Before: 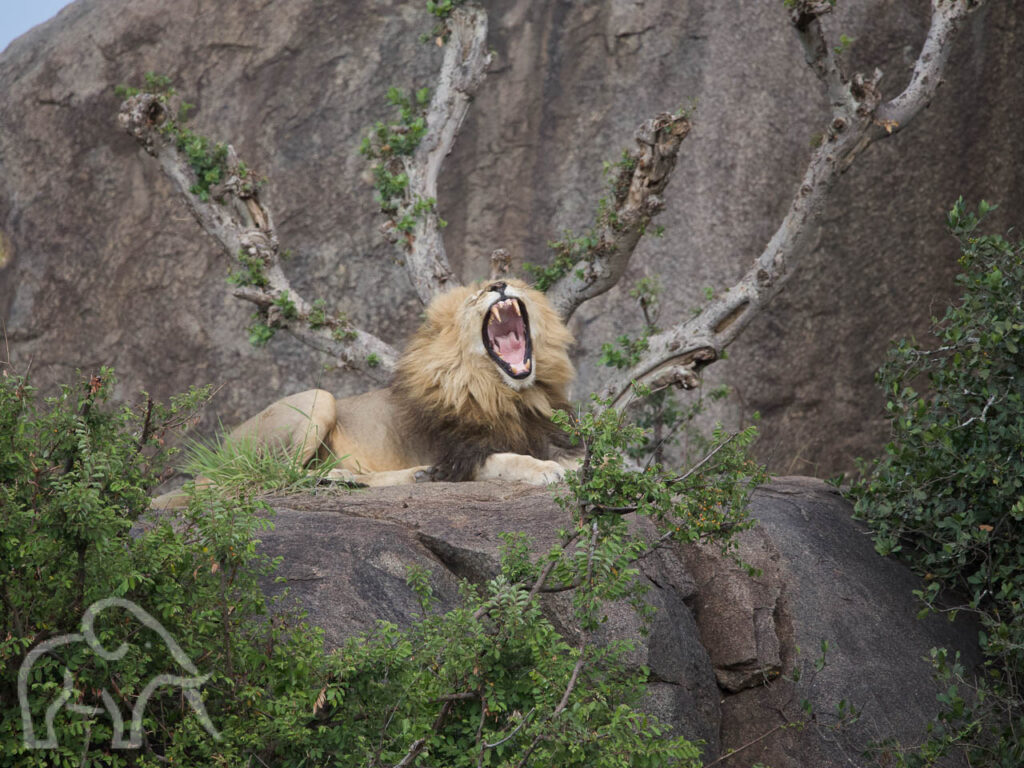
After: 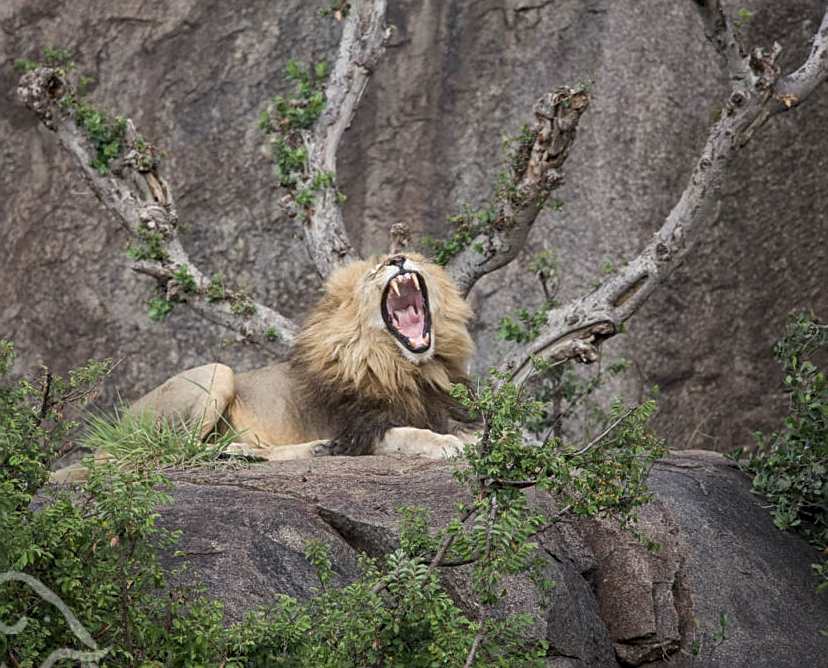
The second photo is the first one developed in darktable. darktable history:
sharpen: on, module defaults
crop: left 9.929%, top 3.475%, right 9.188%, bottom 9.529%
local contrast: on, module defaults
